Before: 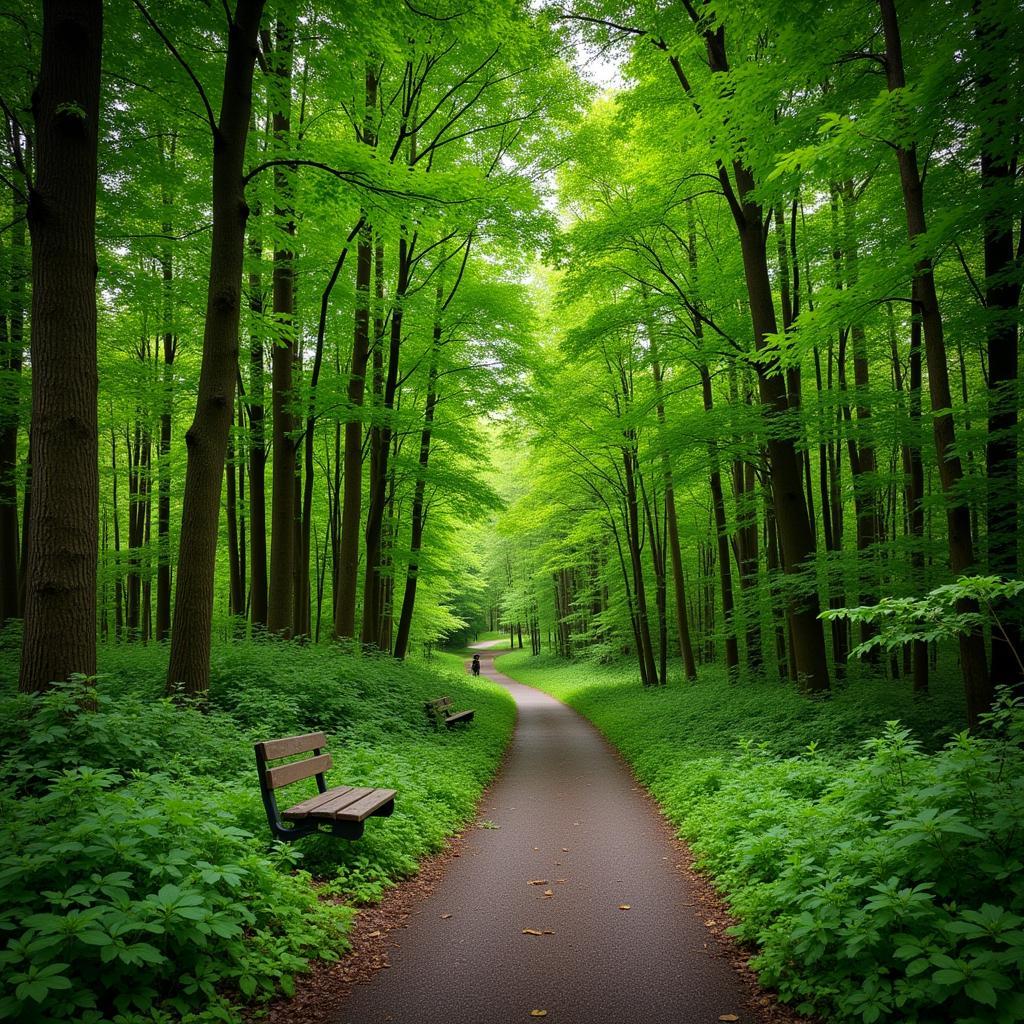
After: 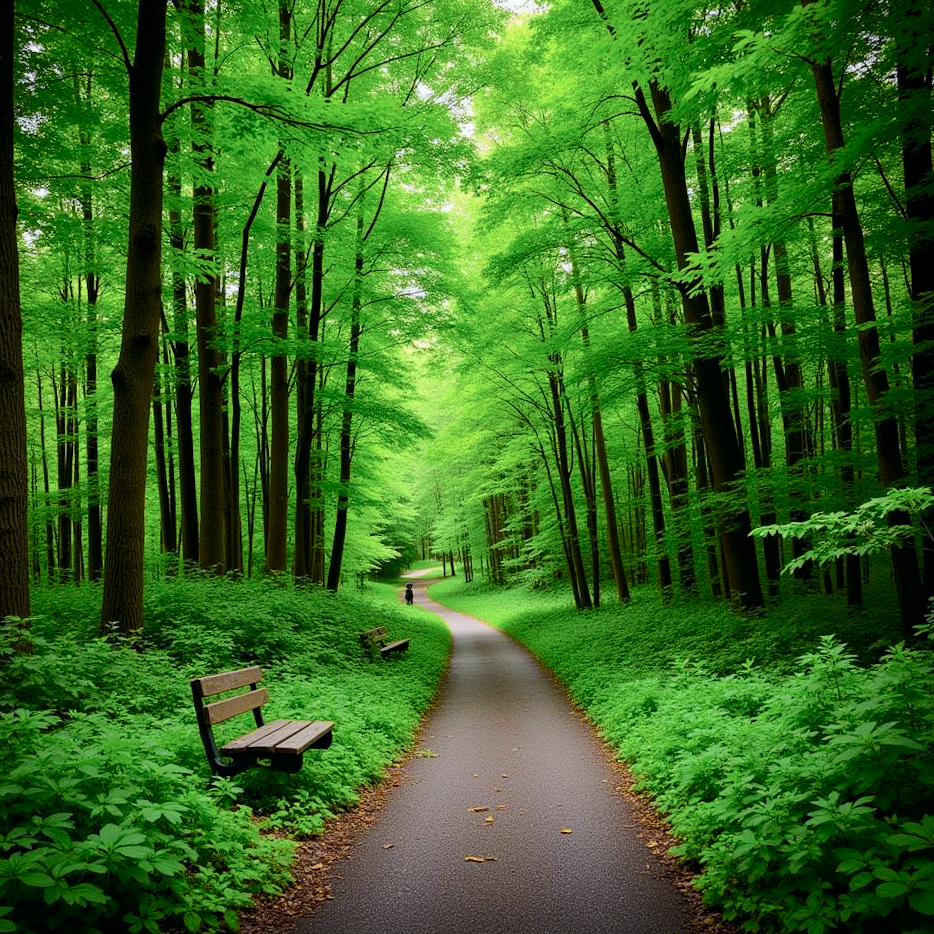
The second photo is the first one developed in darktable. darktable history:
exposure: exposure -0.05 EV
tone curve: curves: ch0 [(0, 0) (0.037, 0.011) (0.131, 0.108) (0.279, 0.279) (0.476, 0.554) (0.617, 0.693) (0.704, 0.77) (0.813, 0.852) (0.916, 0.924) (1, 0.993)]; ch1 [(0, 0) (0.318, 0.278) (0.444, 0.427) (0.493, 0.492) (0.508, 0.502) (0.534, 0.531) (0.562, 0.571) (0.626, 0.667) (0.746, 0.764) (1, 1)]; ch2 [(0, 0) (0.316, 0.292) (0.381, 0.37) (0.423, 0.448) (0.476, 0.492) (0.502, 0.498) (0.522, 0.518) (0.533, 0.532) (0.586, 0.631) (0.634, 0.663) (0.7, 0.7) (0.861, 0.808) (1, 0.951)], color space Lab, independent channels, preserve colors none
crop and rotate: angle 1.96°, left 5.673%, top 5.673%
